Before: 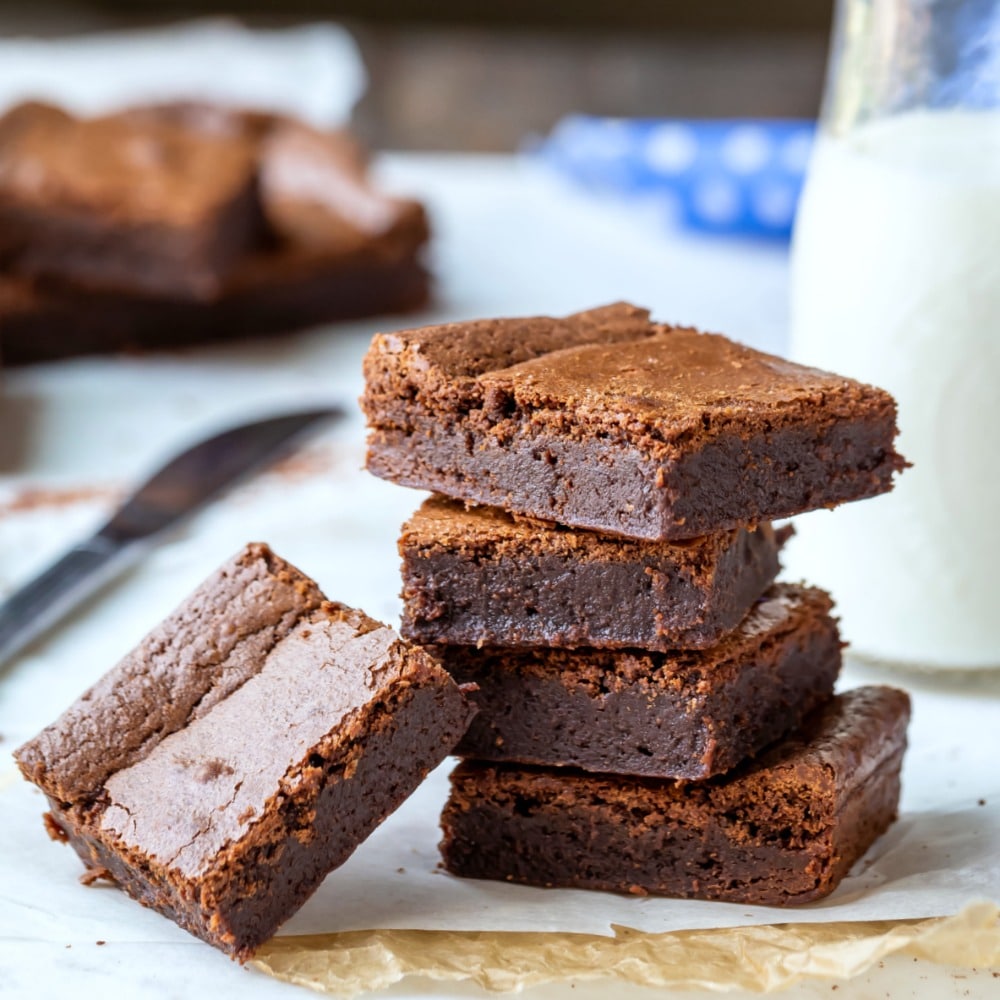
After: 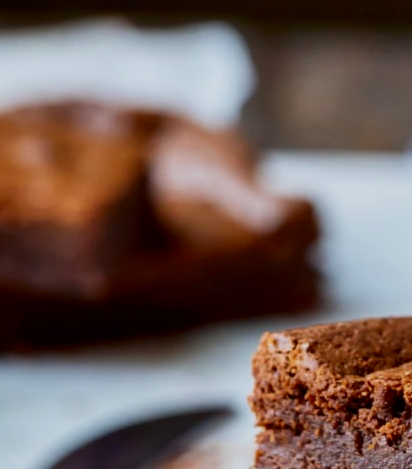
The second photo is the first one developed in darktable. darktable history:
tone equalizer: smoothing diameter 24.84%, edges refinement/feathering 6.12, preserve details guided filter
shadows and highlights: soften with gaussian
crop and rotate: left 11.197%, top 0.116%, right 47.602%, bottom 52.886%
filmic rgb: black relative exposure -11.38 EV, white relative exposure 3.23 EV, hardness 6.76
contrast brightness saturation: brightness -0.253, saturation 0.201
